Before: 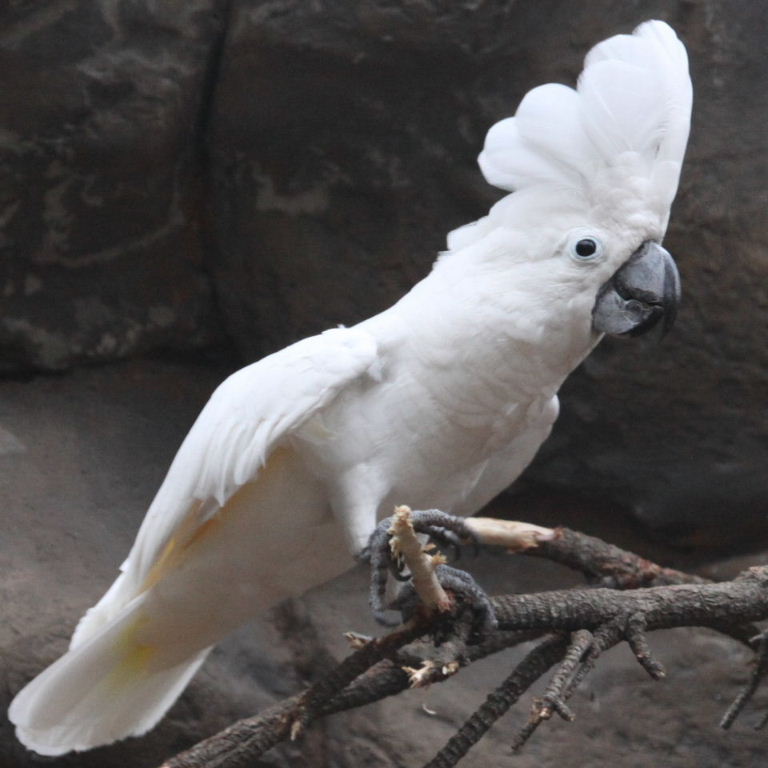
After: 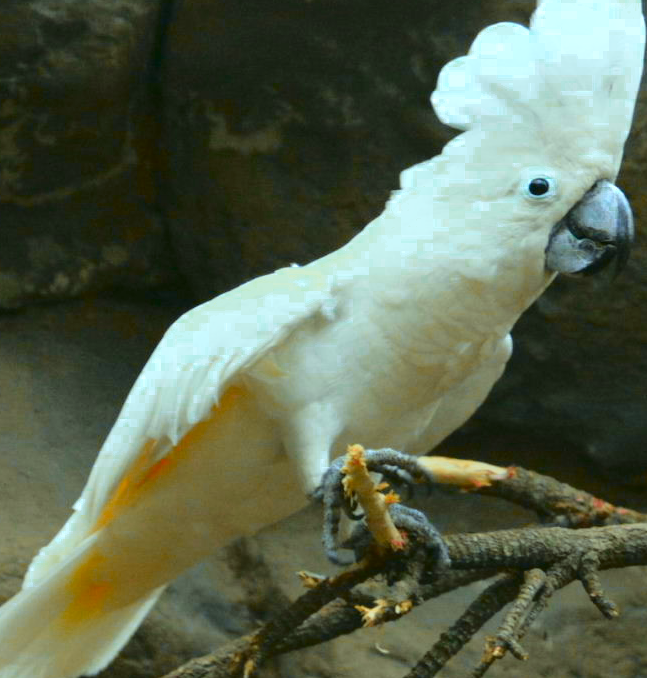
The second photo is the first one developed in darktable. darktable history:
tone curve: curves: ch0 [(0, 0.021) (0.049, 0.044) (0.152, 0.14) (0.328, 0.377) (0.473, 0.543) (0.641, 0.705) (0.85, 0.894) (1, 0.969)]; ch1 [(0, 0) (0.302, 0.331) (0.433, 0.432) (0.472, 0.47) (0.502, 0.503) (0.527, 0.516) (0.564, 0.573) (0.614, 0.626) (0.677, 0.701) (0.859, 0.885) (1, 1)]; ch2 [(0, 0) (0.33, 0.301) (0.447, 0.44) (0.487, 0.496) (0.502, 0.516) (0.535, 0.563) (0.565, 0.597) (0.608, 0.641) (1, 1)], color space Lab, independent channels, preserve colors none
color zones: curves: ch0 [(0.473, 0.374) (0.742, 0.784)]; ch1 [(0.354, 0.737) (0.742, 0.705)]; ch2 [(0.318, 0.421) (0.758, 0.532)]
crop: left 6.136%, top 7.979%, right 9.535%, bottom 3.678%
color correction: highlights a* -7.49, highlights b* 1.55, shadows a* -3.26, saturation 1.42
